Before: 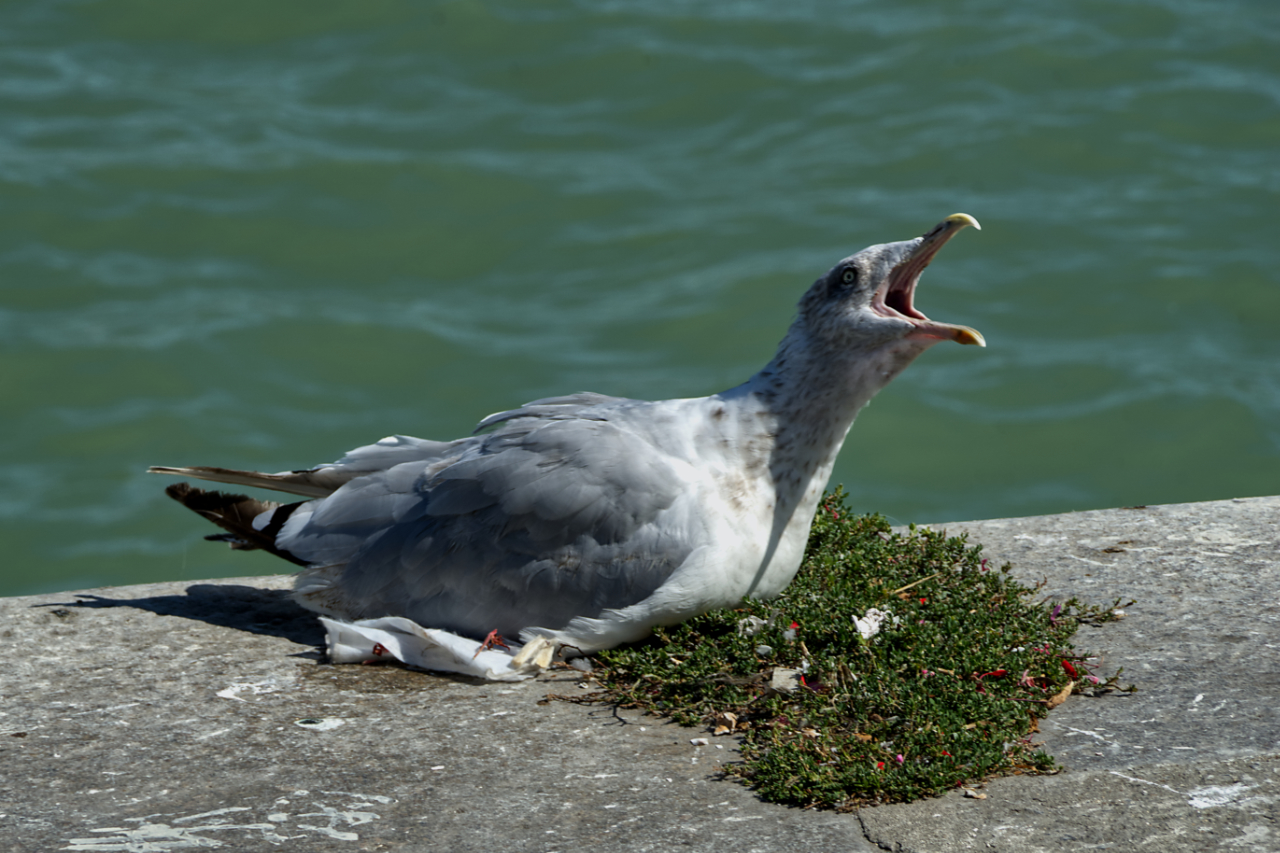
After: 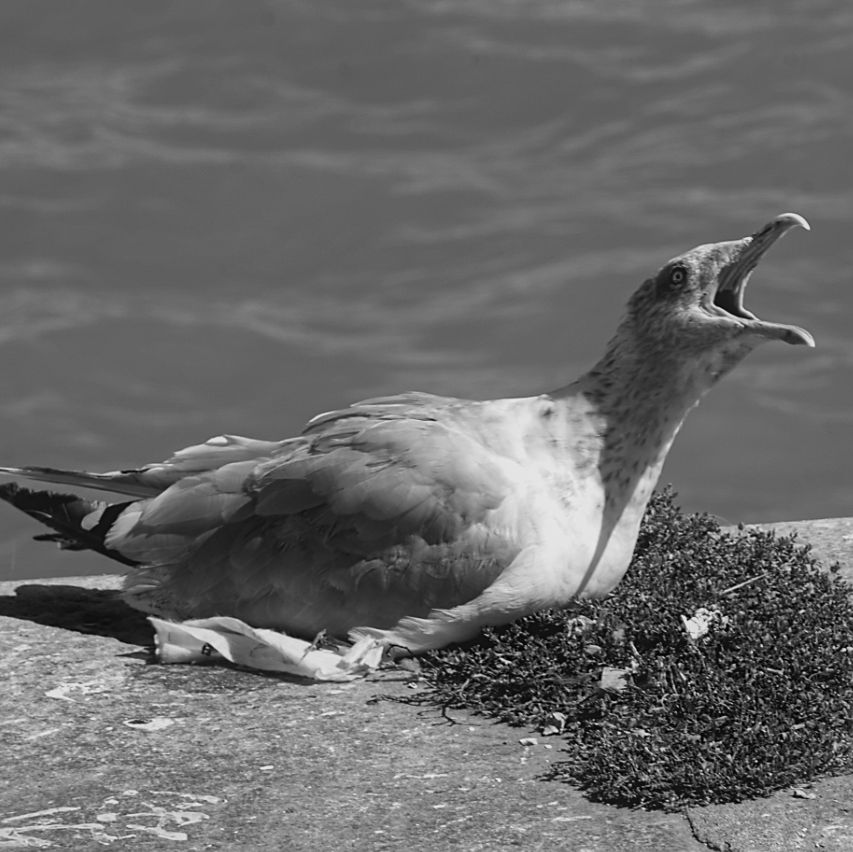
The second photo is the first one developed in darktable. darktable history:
monochrome: a 32, b 64, size 2.3, highlights 1
contrast equalizer: y [[0.439, 0.44, 0.442, 0.457, 0.493, 0.498], [0.5 ×6], [0.5 ×6], [0 ×6], [0 ×6]]
crop and rotate: left 13.409%, right 19.924%
sharpen: amount 0.2
tone curve: curves: ch0 [(0, 0) (0.003, 0.01) (0.011, 0.015) (0.025, 0.023) (0.044, 0.038) (0.069, 0.058) (0.1, 0.093) (0.136, 0.134) (0.177, 0.176) (0.224, 0.221) (0.277, 0.282) (0.335, 0.36) (0.399, 0.438) (0.468, 0.54) (0.543, 0.632) (0.623, 0.724) (0.709, 0.814) (0.801, 0.885) (0.898, 0.947) (1, 1)], preserve colors none
color balance rgb: shadows lift › chroma 1%, shadows lift › hue 113°, highlights gain › chroma 0.2%, highlights gain › hue 333°, perceptual saturation grading › global saturation 20%, perceptual saturation grading › highlights -25%, perceptual saturation grading › shadows 25%, contrast -10%
